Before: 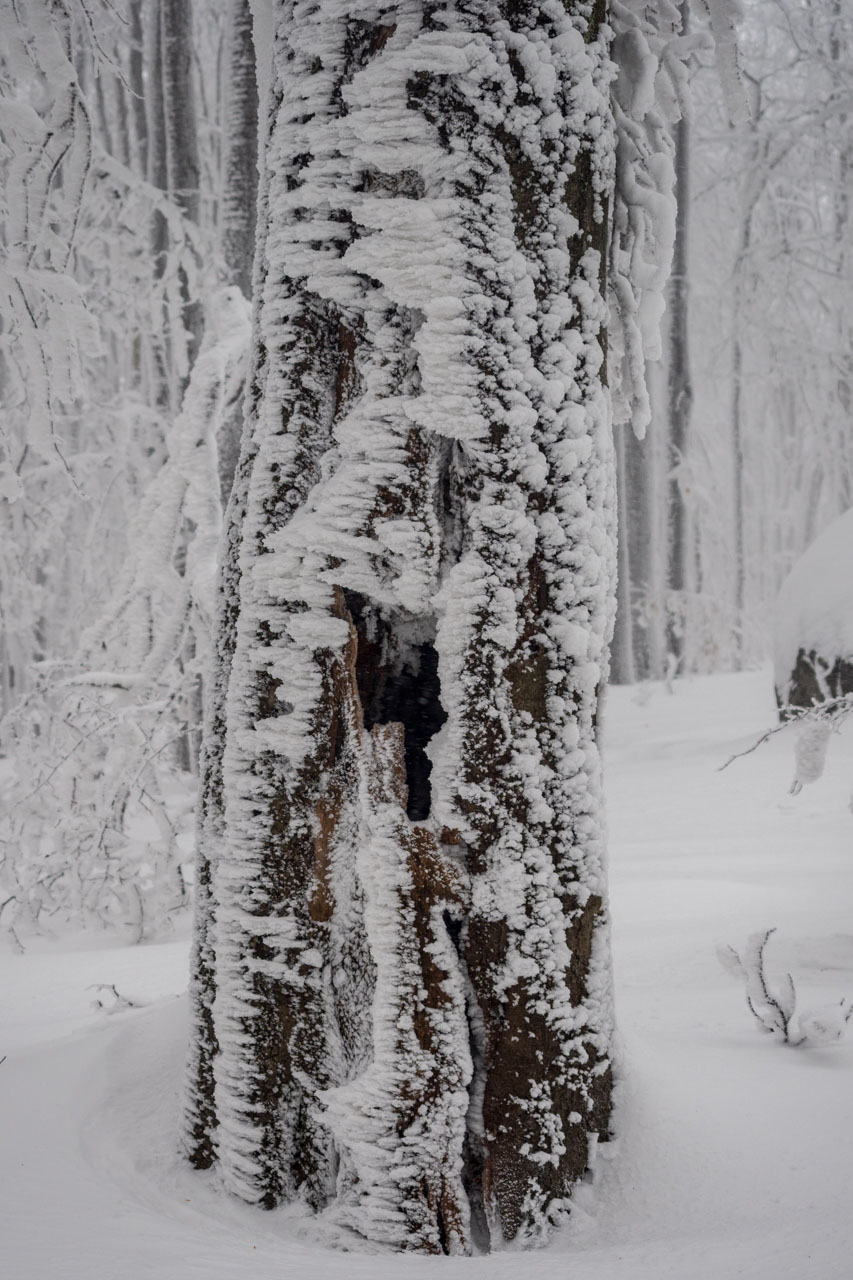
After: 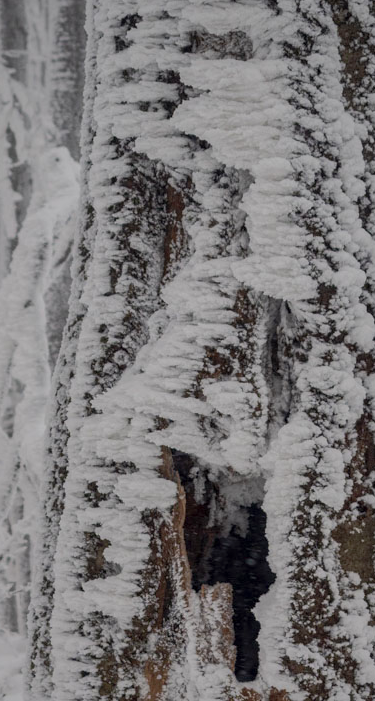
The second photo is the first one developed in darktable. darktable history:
crop: left 20.248%, top 10.86%, right 35.675%, bottom 34.321%
shadows and highlights: highlights -60
